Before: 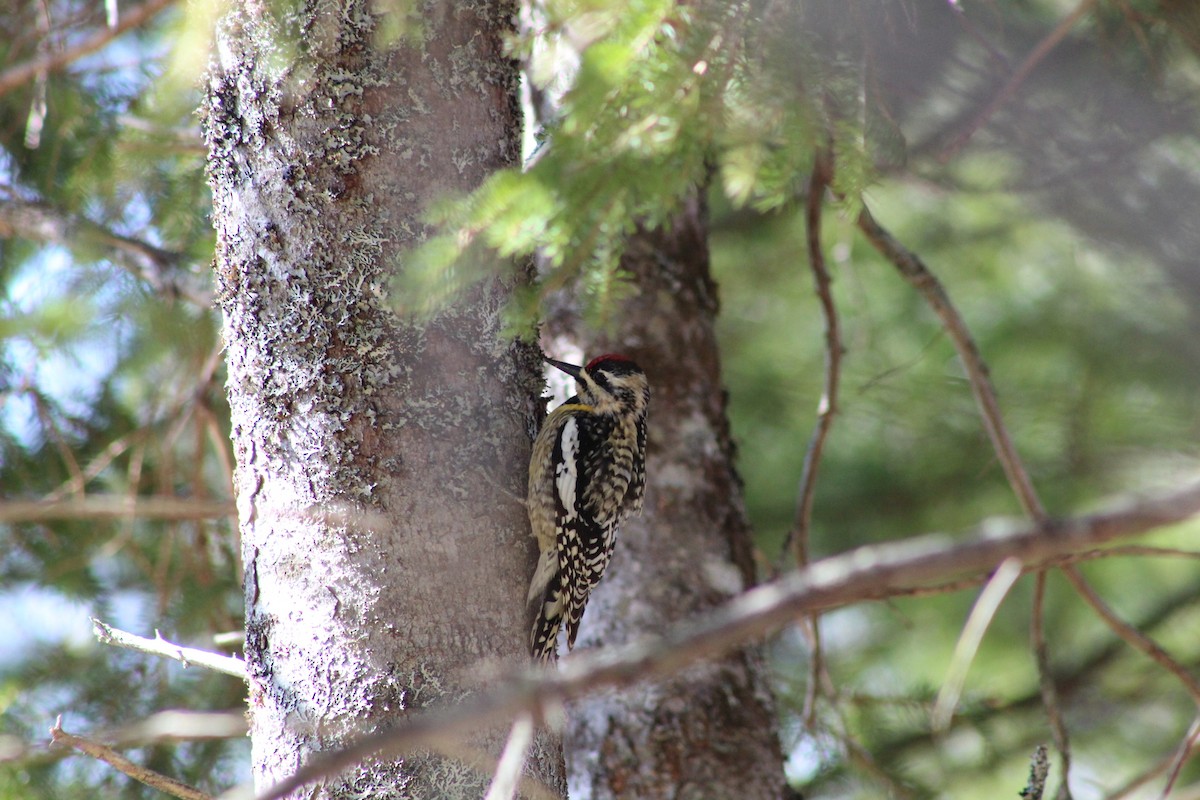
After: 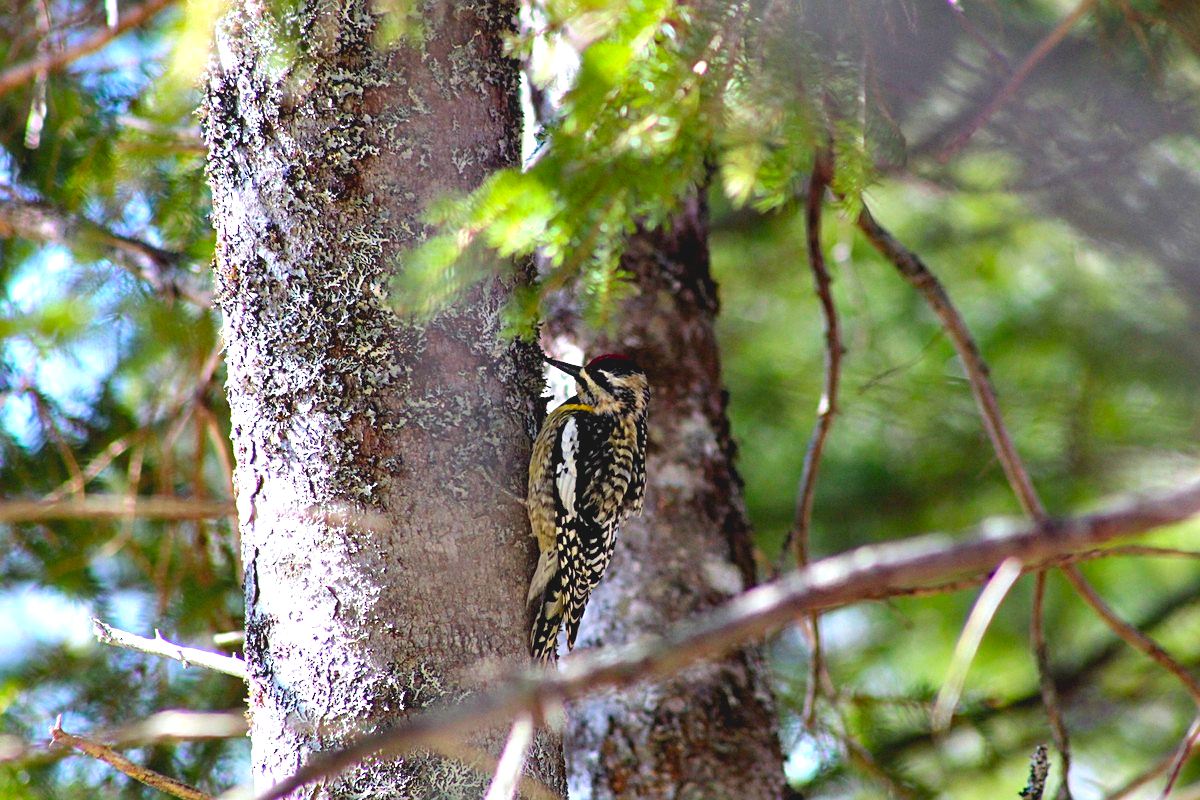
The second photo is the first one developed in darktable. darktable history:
color balance rgb: linear chroma grading › global chroma 15%, perceptual saturation grading › global saturation 30%
contrast equalizer: octaves 7, y [[0.627 ×6], [0.563 ×6], [0 ×6], [0 ×6], [0 ×6]]
sharpen: on, module defaults
local contrast: highlights 68%, shadows 68%, detail 82%, midtone range 0.325
